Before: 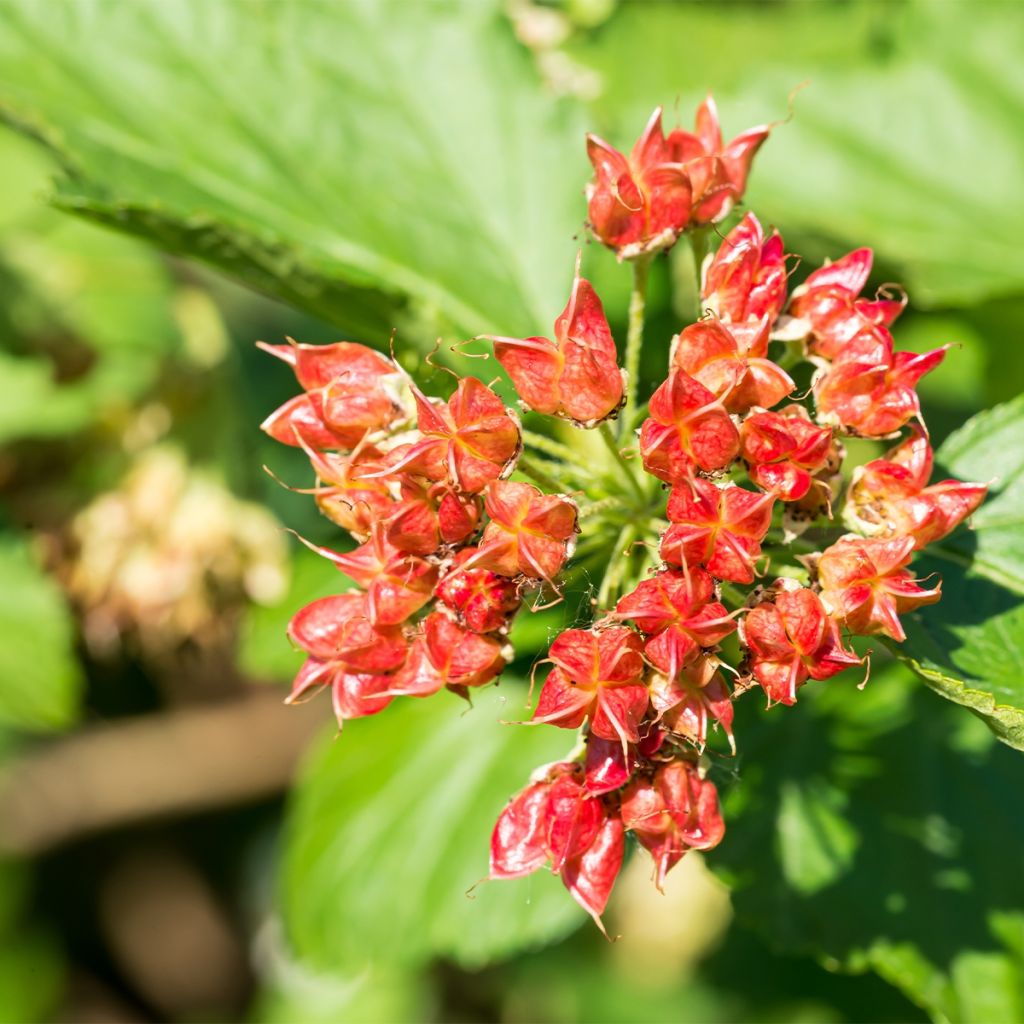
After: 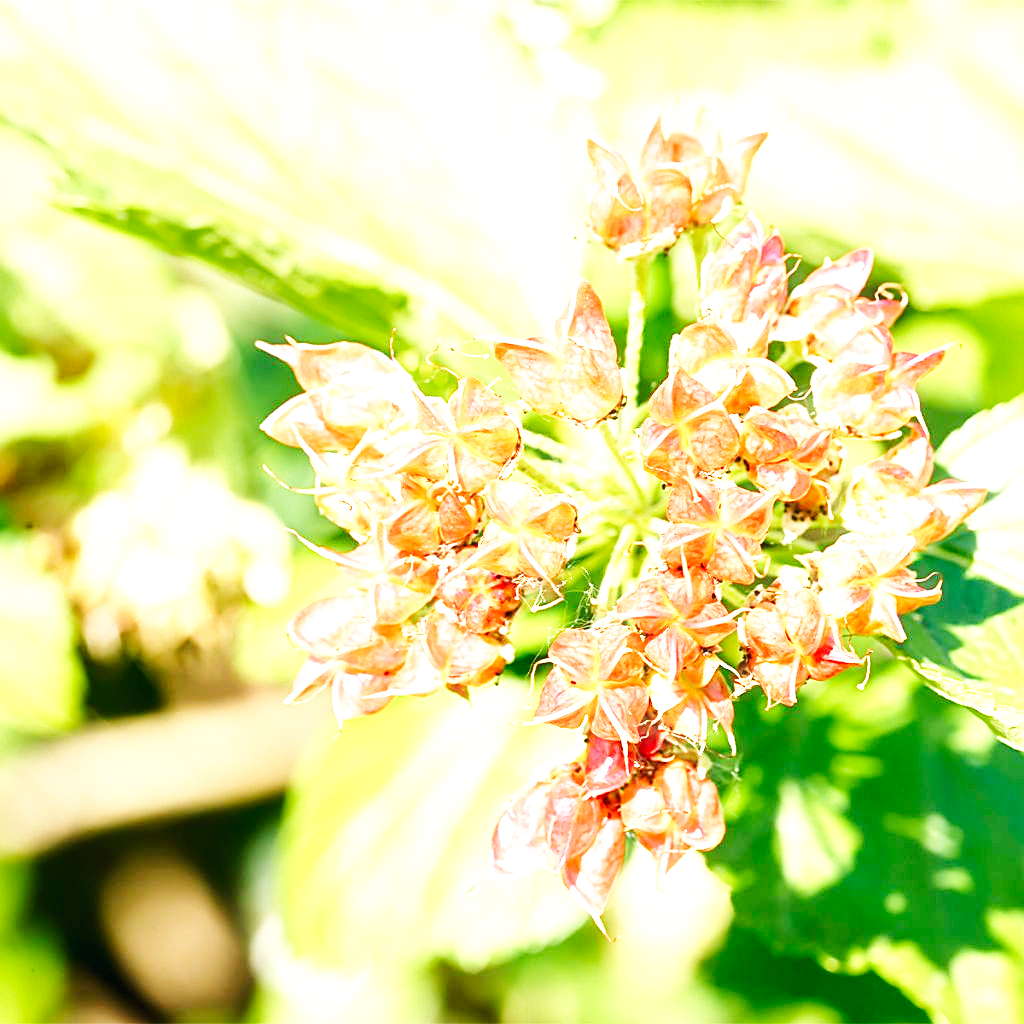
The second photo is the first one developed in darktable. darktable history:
exposure: exposure 1.213 EV, compensate highlight preservation false
haze removal: strength -0.097, compatibility mode true, adaptive false
sharpen: on, module defaults
base curve: curves: ch0 [(0, 0.003) (0.001, 0.002) (0.006, 0.004) (0.02, 0.022) (0.048, 0.086) (0.094, 0.234) (0.162, 0.431) (0.258, 0.629) (0.385, 0.8) (0.548, 0.918) (0.751, 0.988) (1, 1)], preserve colors none
